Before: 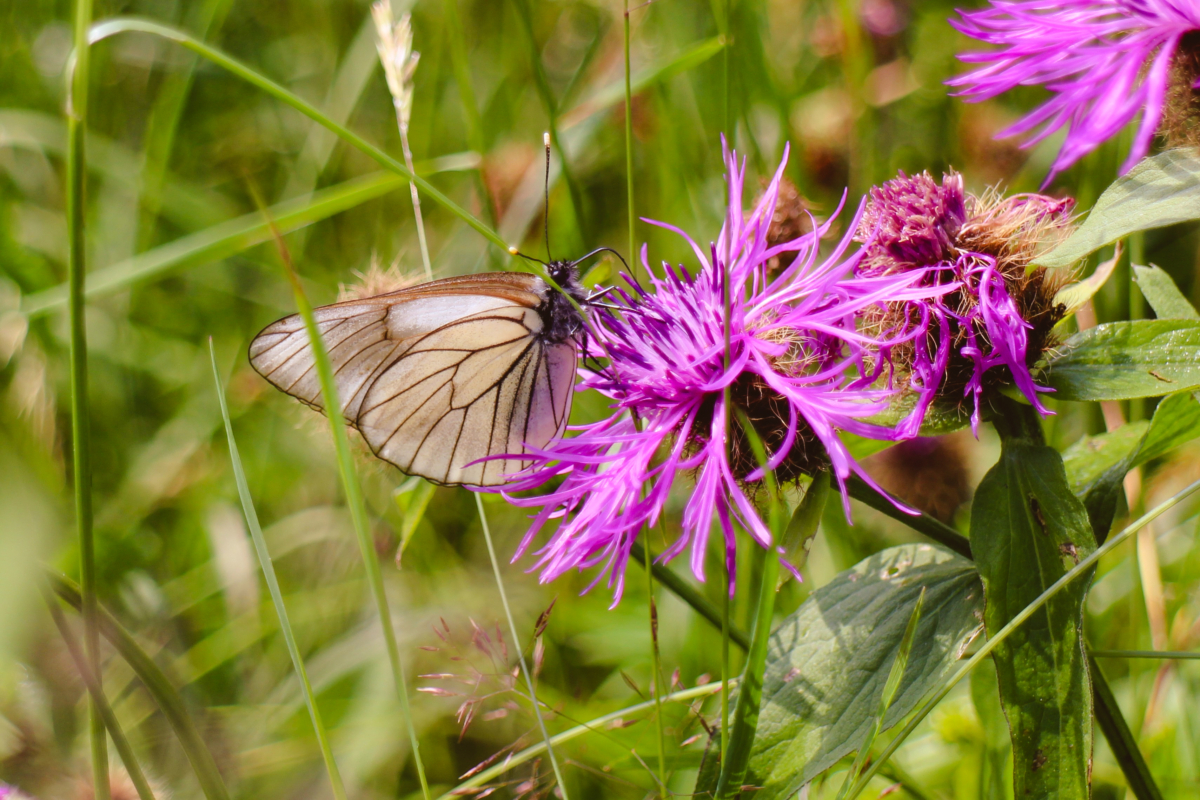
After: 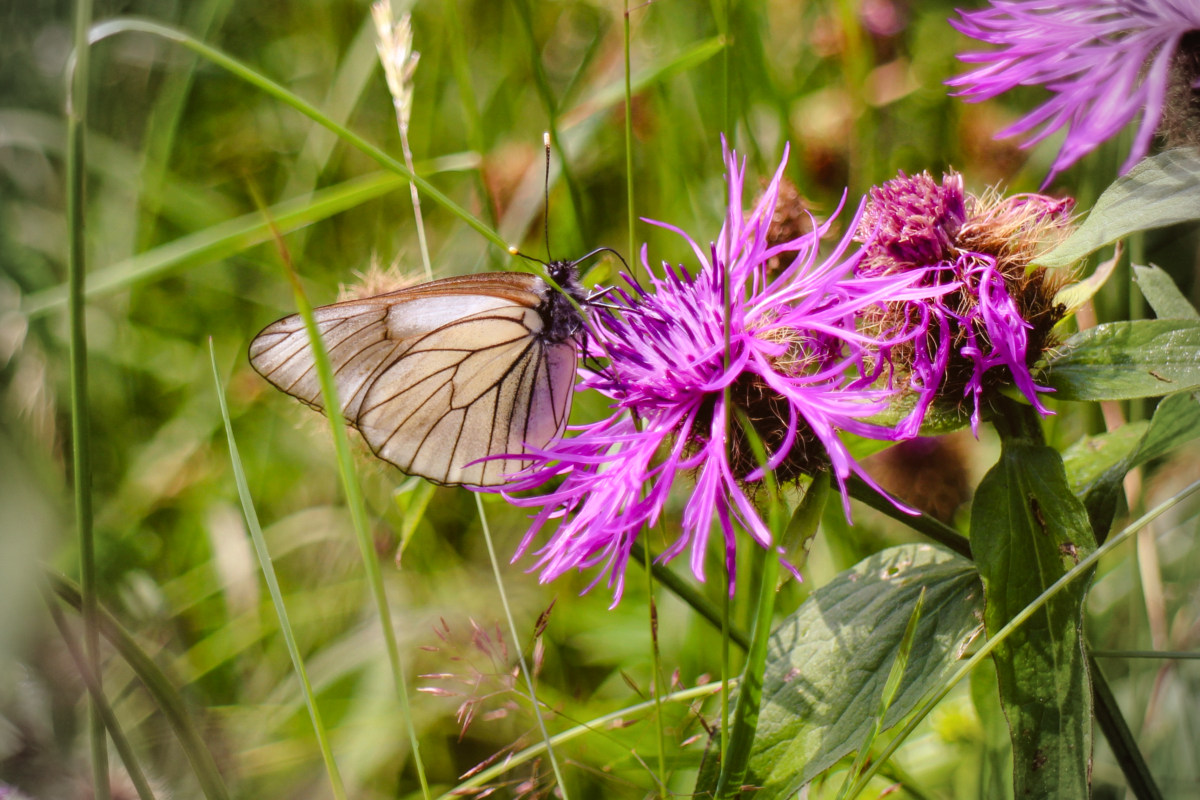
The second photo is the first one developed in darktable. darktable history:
vignetting: fall-off radius 31.48%, brightness -0.472
tone equalizer: -8 EV -0.55 EV
local contrast: highlights 100%, shadows 100%, detail 120%, midtone range 0.2
